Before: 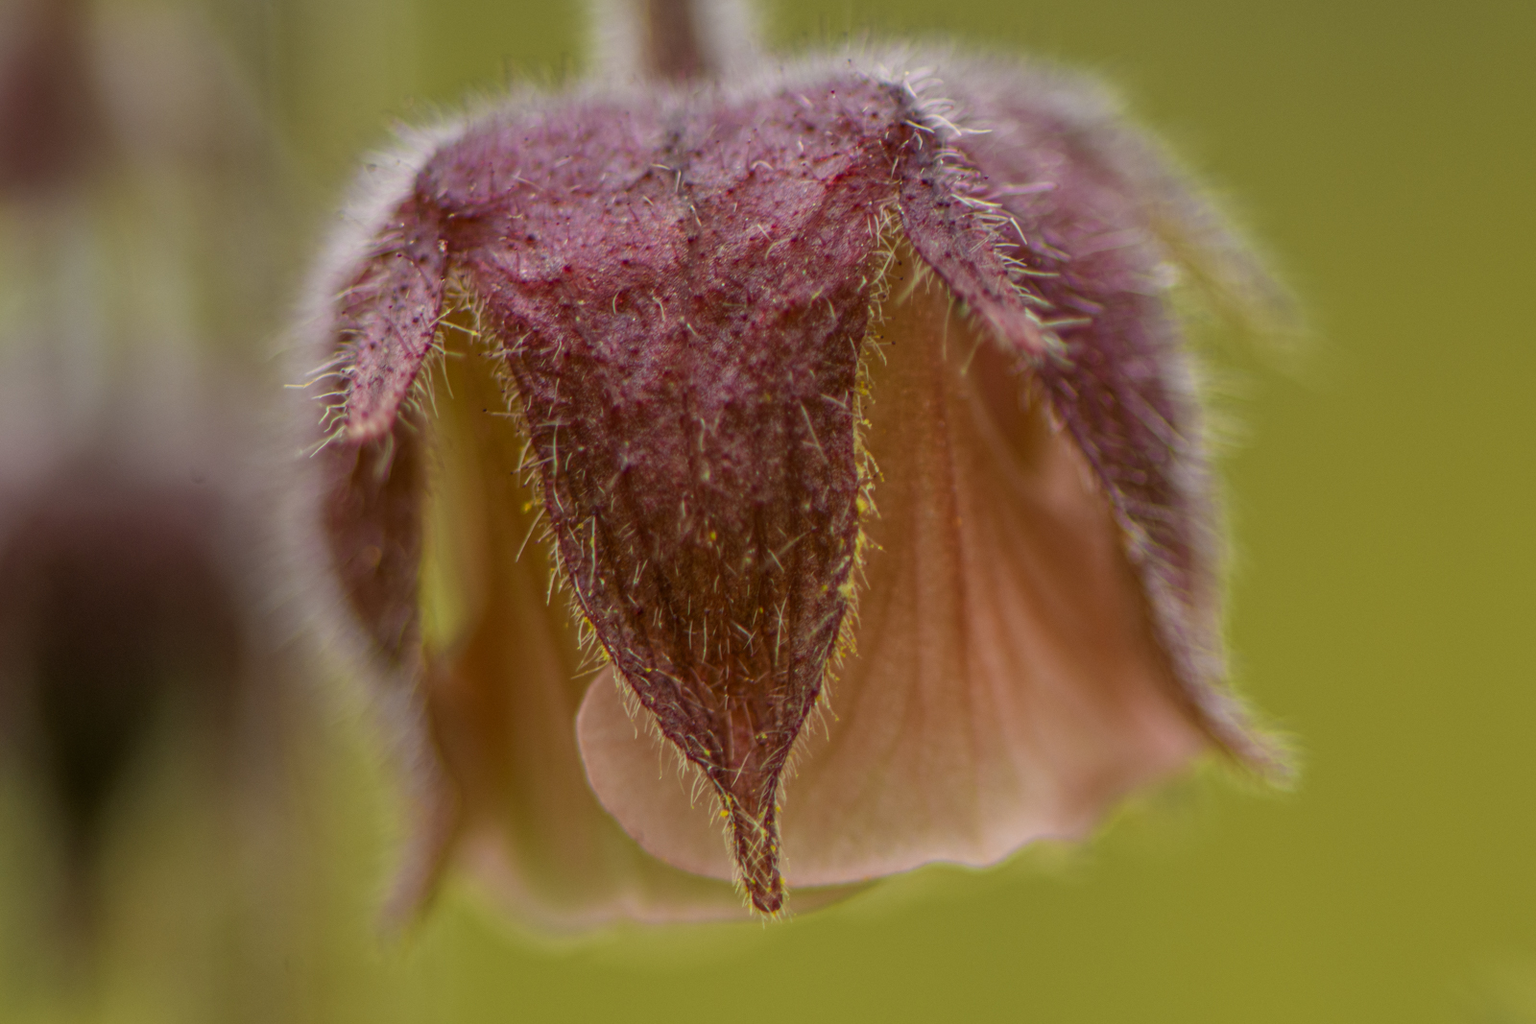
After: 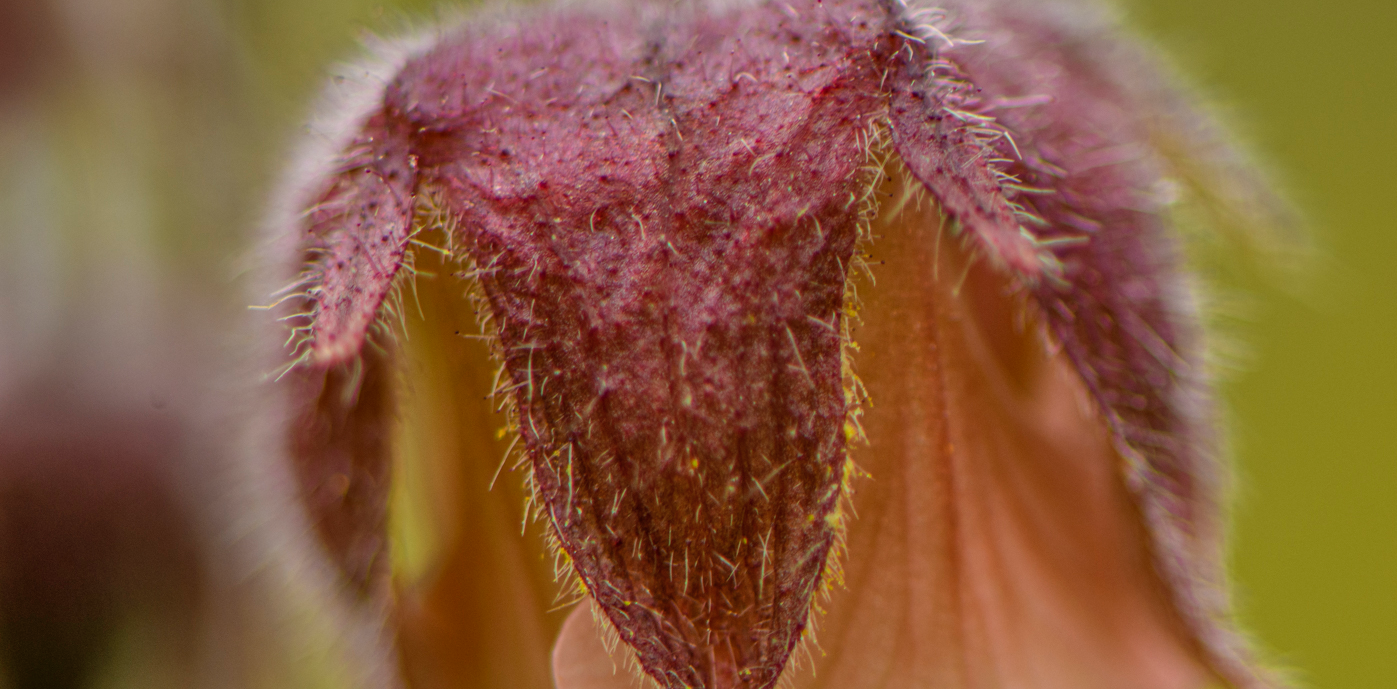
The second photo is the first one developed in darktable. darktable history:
crop: left 3.015%, top 8.969%, right 9.647%, bottom 26.457%
shadows and highlights: soften with gaussian
